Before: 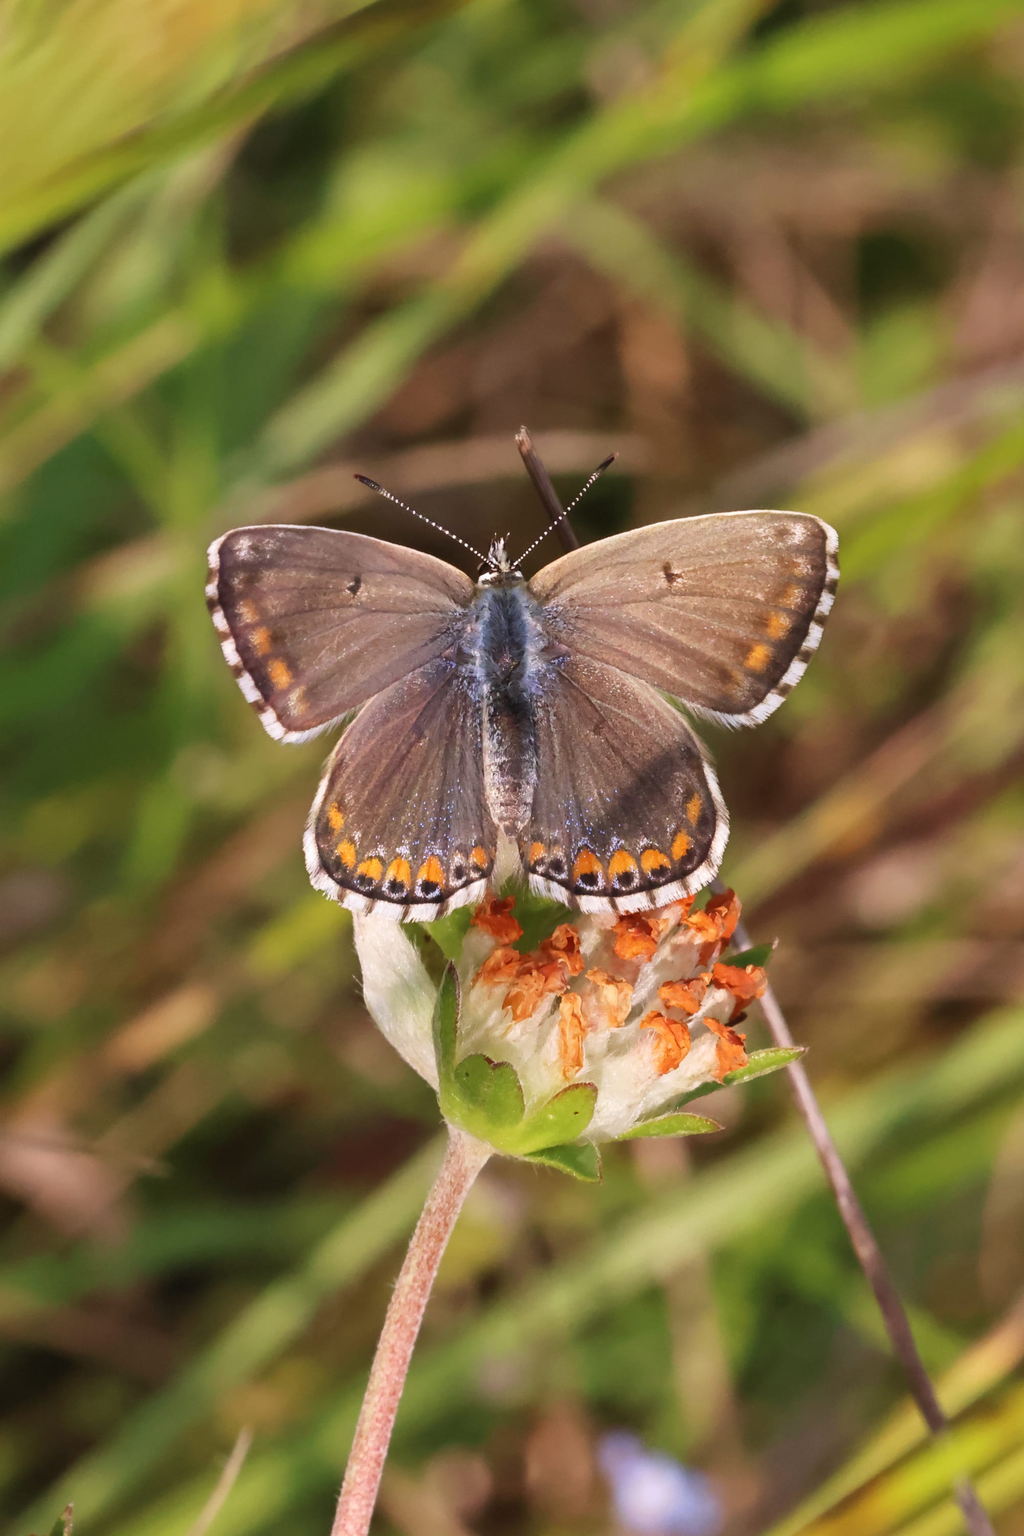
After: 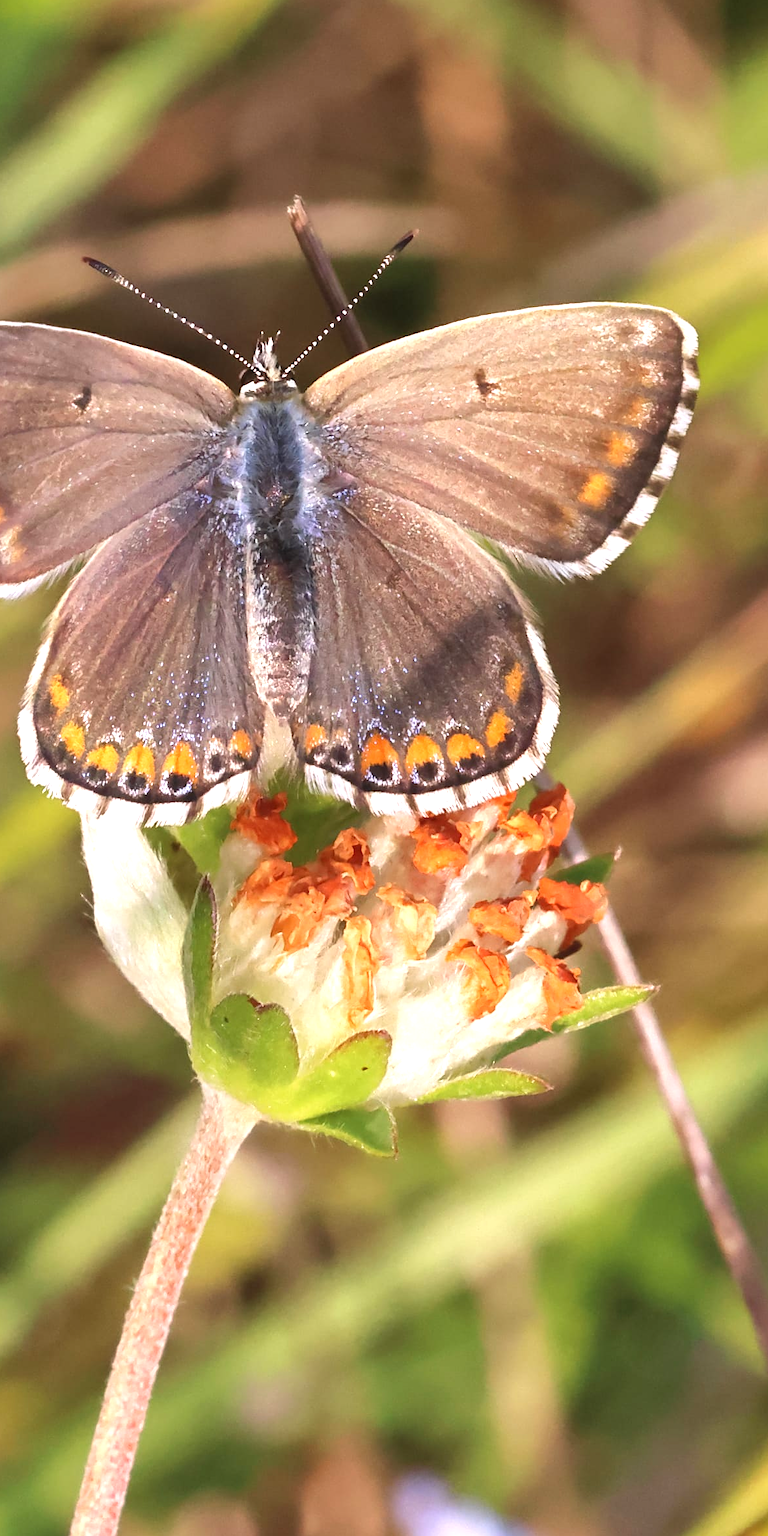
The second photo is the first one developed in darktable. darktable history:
exposure: black level correction 0, exposure 0.7 EV, compensate exposure bias true, compensate highlight preservation false
crop and rotate: left 28.256%, top 17.734%, right 12.656%, bottom 3.573%
sharpen: amount 0.2
